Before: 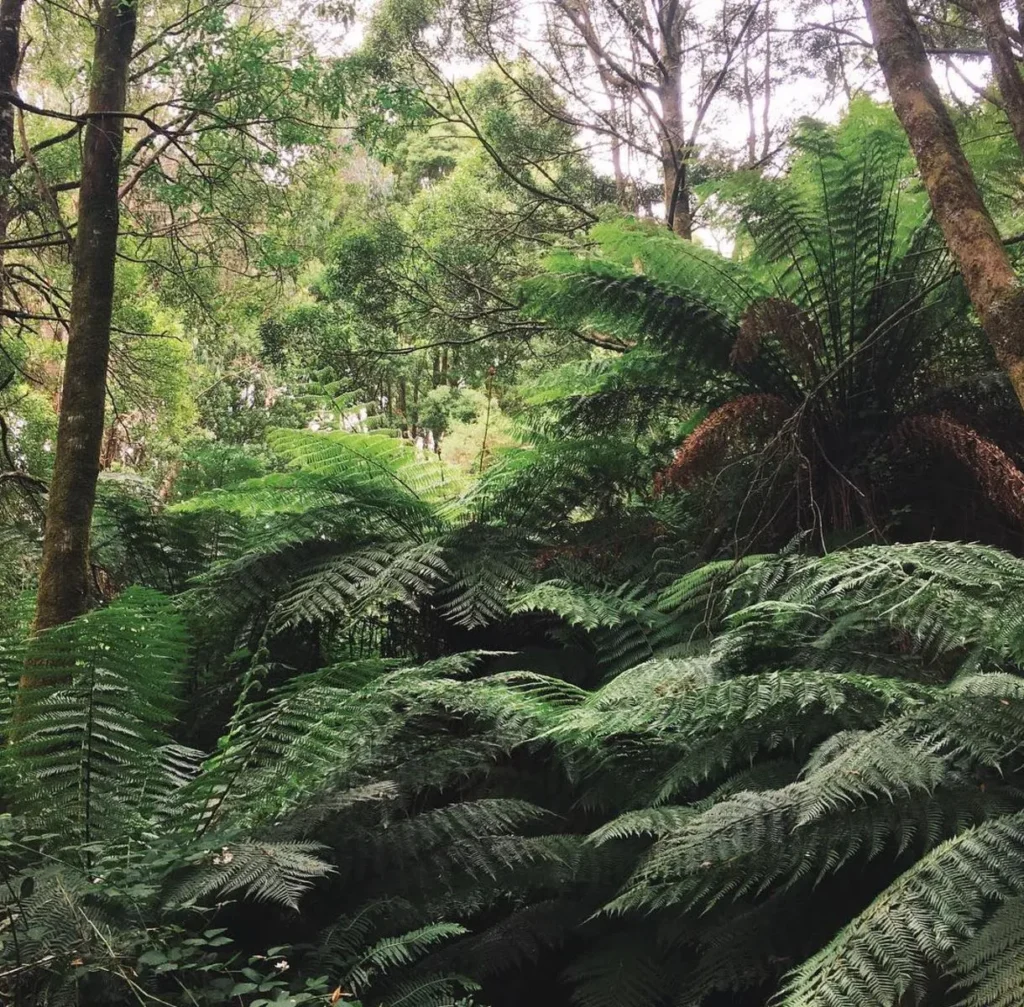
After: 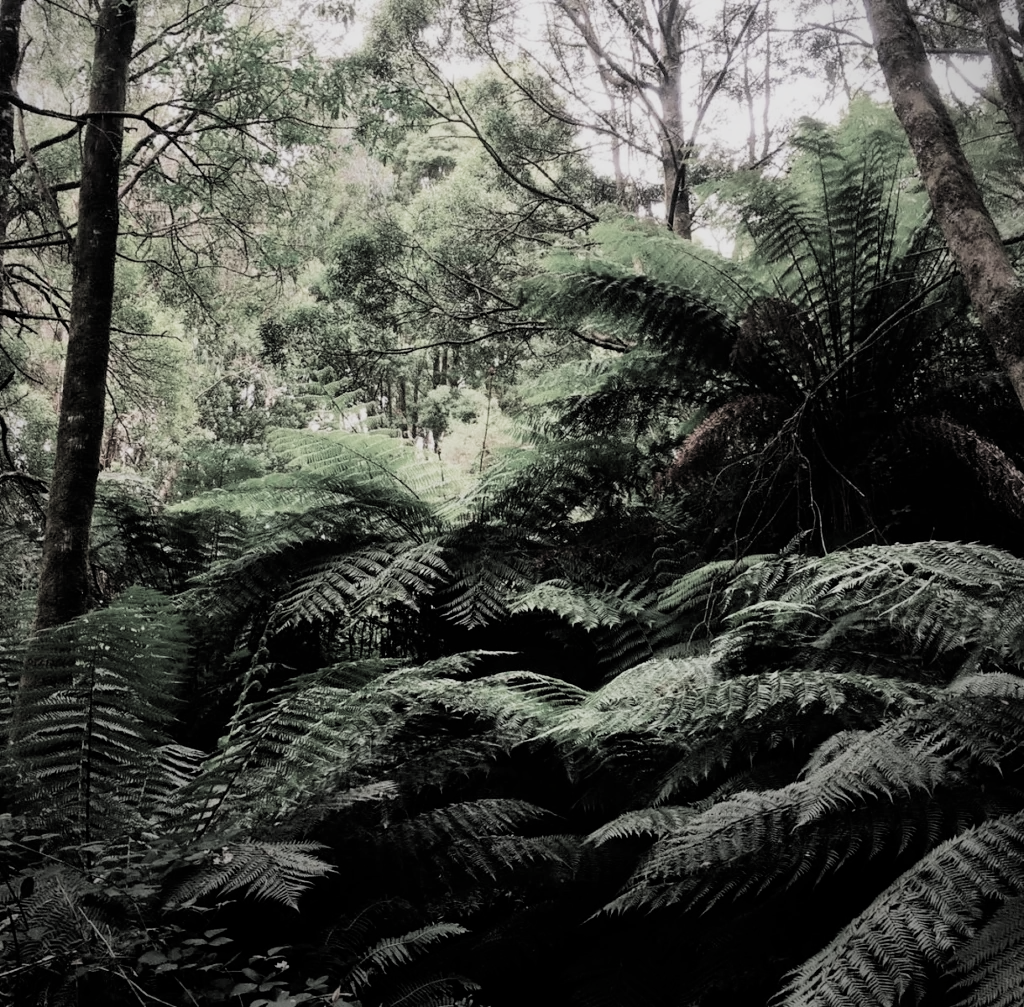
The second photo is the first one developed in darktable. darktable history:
filmic rgb: black relative exposure -5.03 EV, white relative exposure 3.97 EV, hardness 2.9, contrast 1.299, highlights saturation mix -29.85%, color science v4 (2020)
exposure: compensate exposure bias true, compensate highlight preservation false
vignetting: center (-0.055, -0.353), automatic ratio true
